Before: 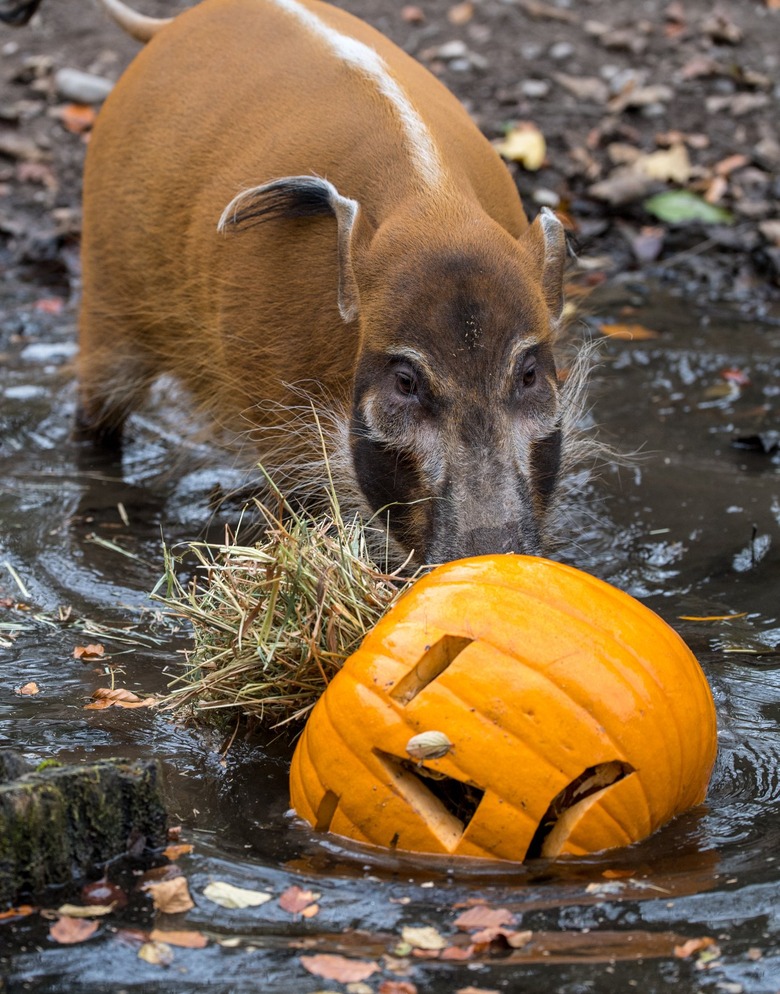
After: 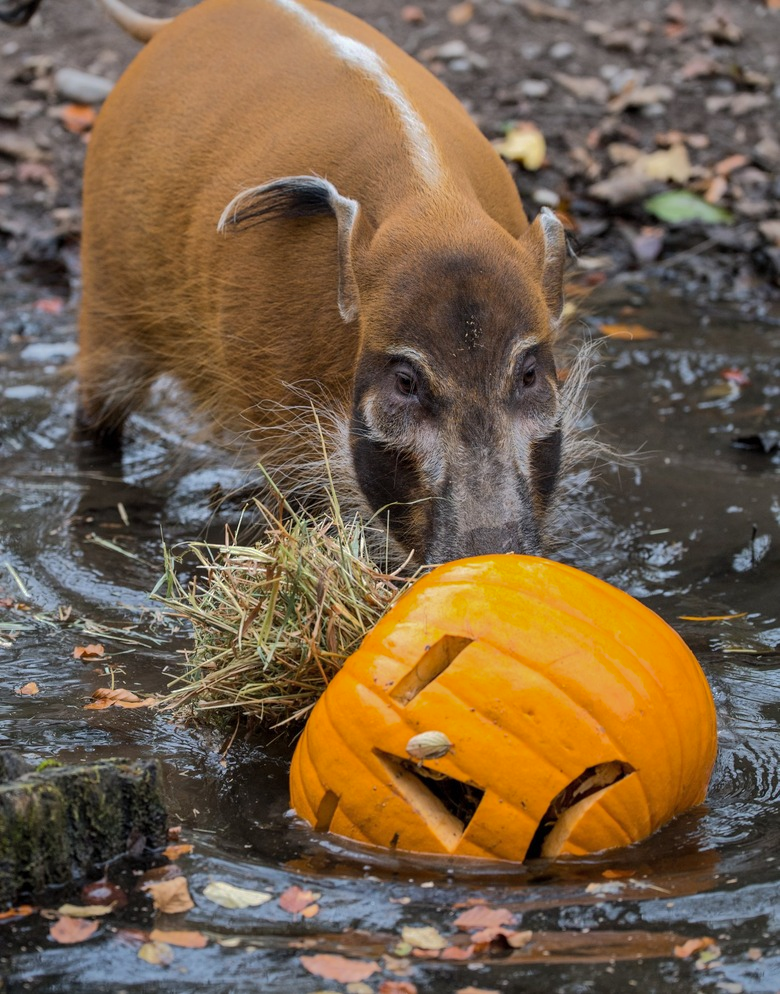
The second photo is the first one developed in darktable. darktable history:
shadows and highlights: shadows 24.76, highlights -69.05
